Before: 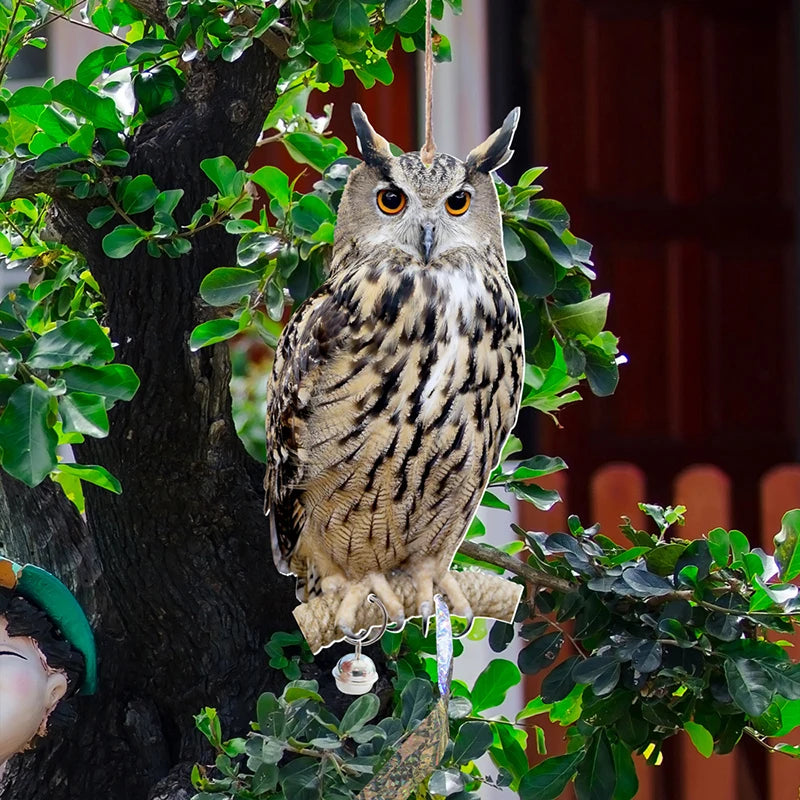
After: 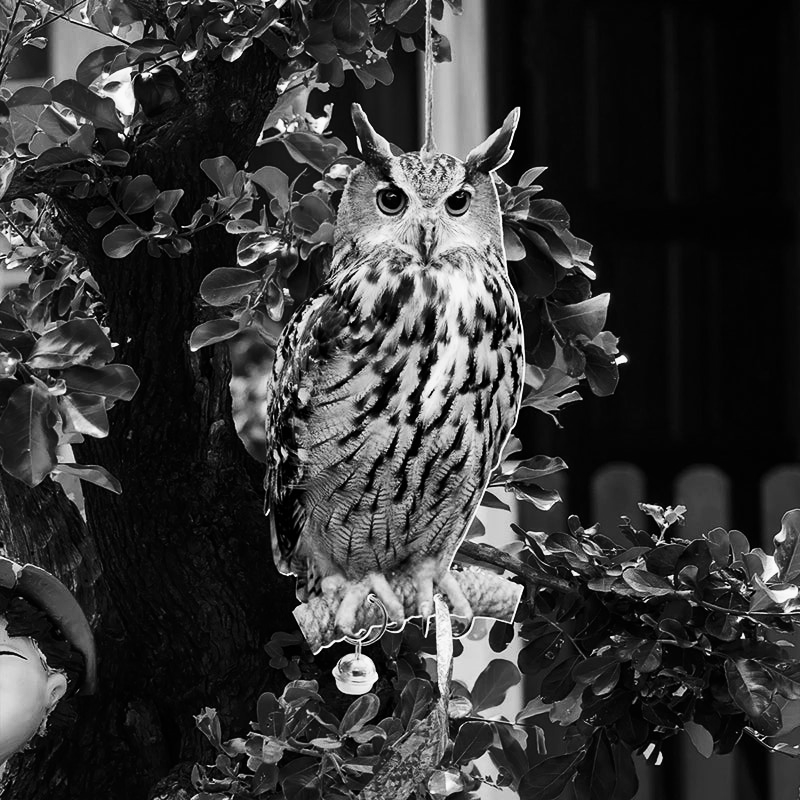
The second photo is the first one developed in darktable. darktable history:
color calibration: output gray [0.253, 0.26, 0.487, 0], gray › normalize channels true, illuminant same as pipeline (D50), adaptation XYZ, x 0.346, y 0.359, gamut compression 0
contrast brightness saturation: contrast 0.28
monochrome: on, module defaults
